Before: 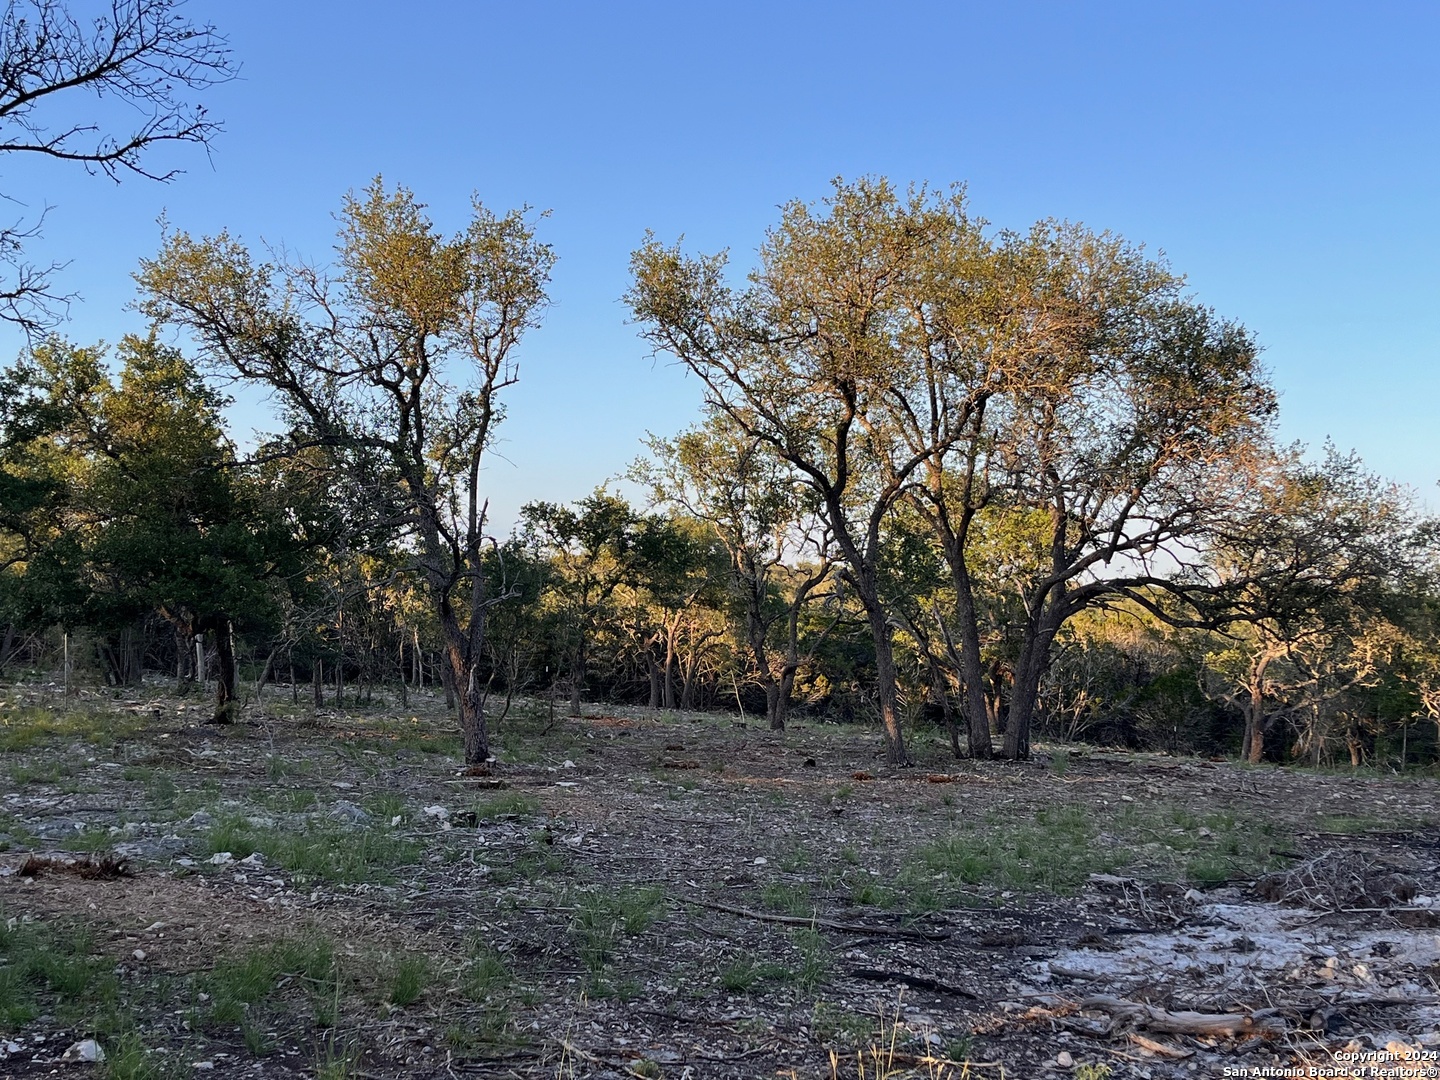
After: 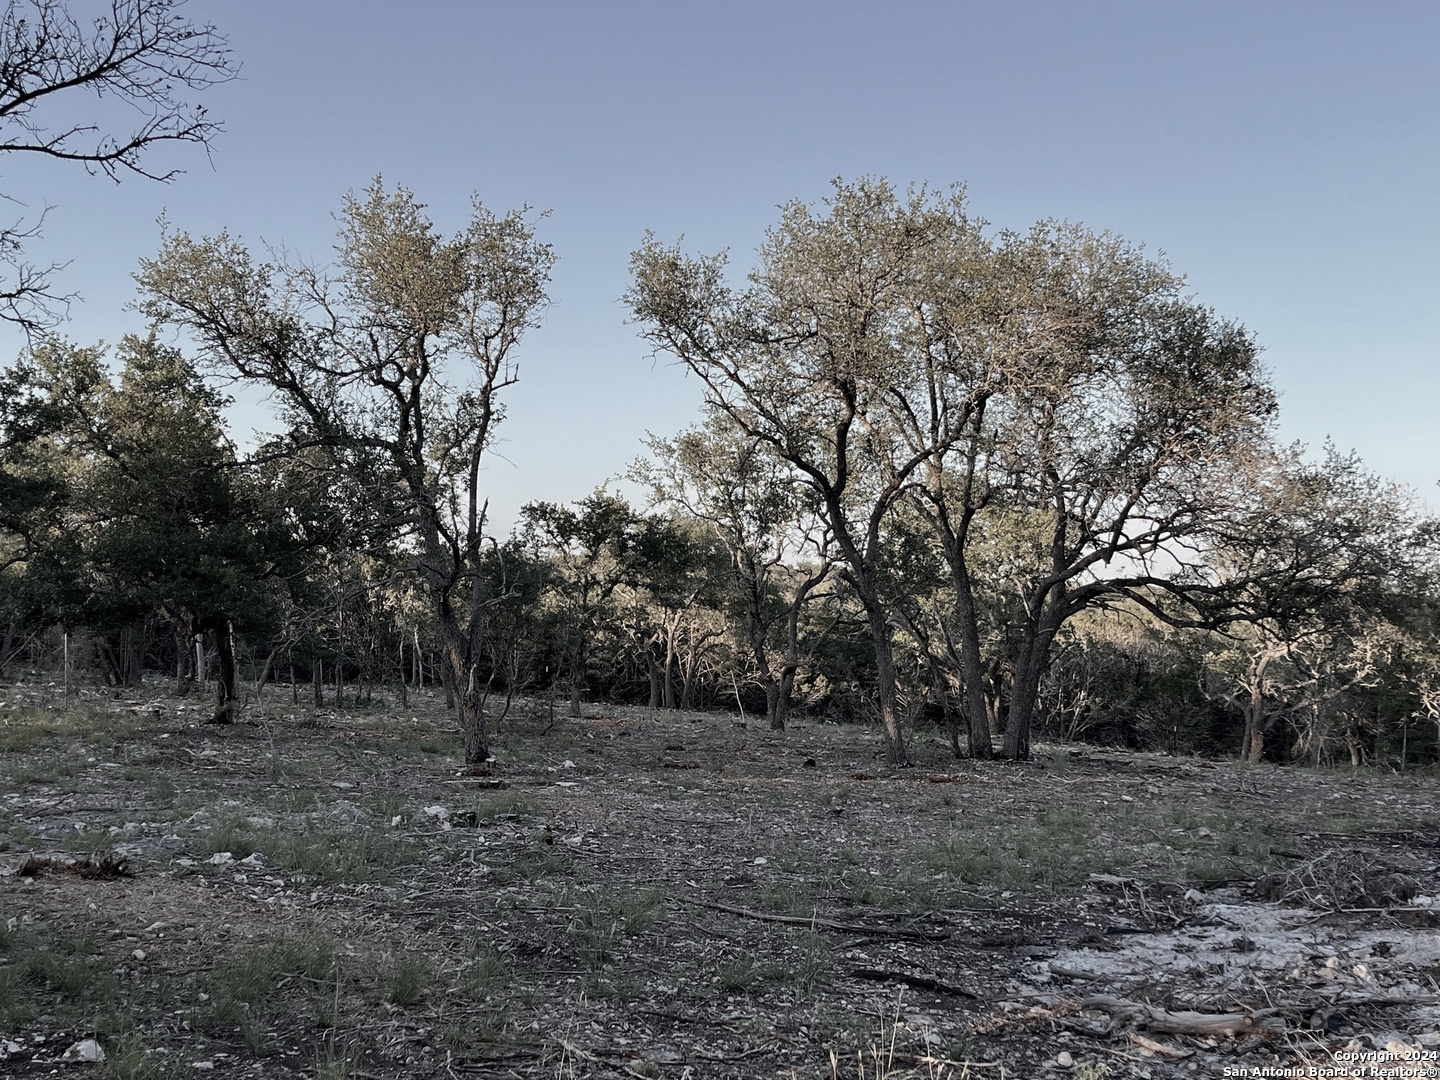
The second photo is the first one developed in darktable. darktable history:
color balance: output saturation 110%
color zones: curves: ch1 [(0, 0.34) (0.143, 0.164) (0.286, 0.152) (0.429, 0.176) (0.571, 0.173) (0.714, 0.188) (0.857, 0.199) (1, 0.34)]
